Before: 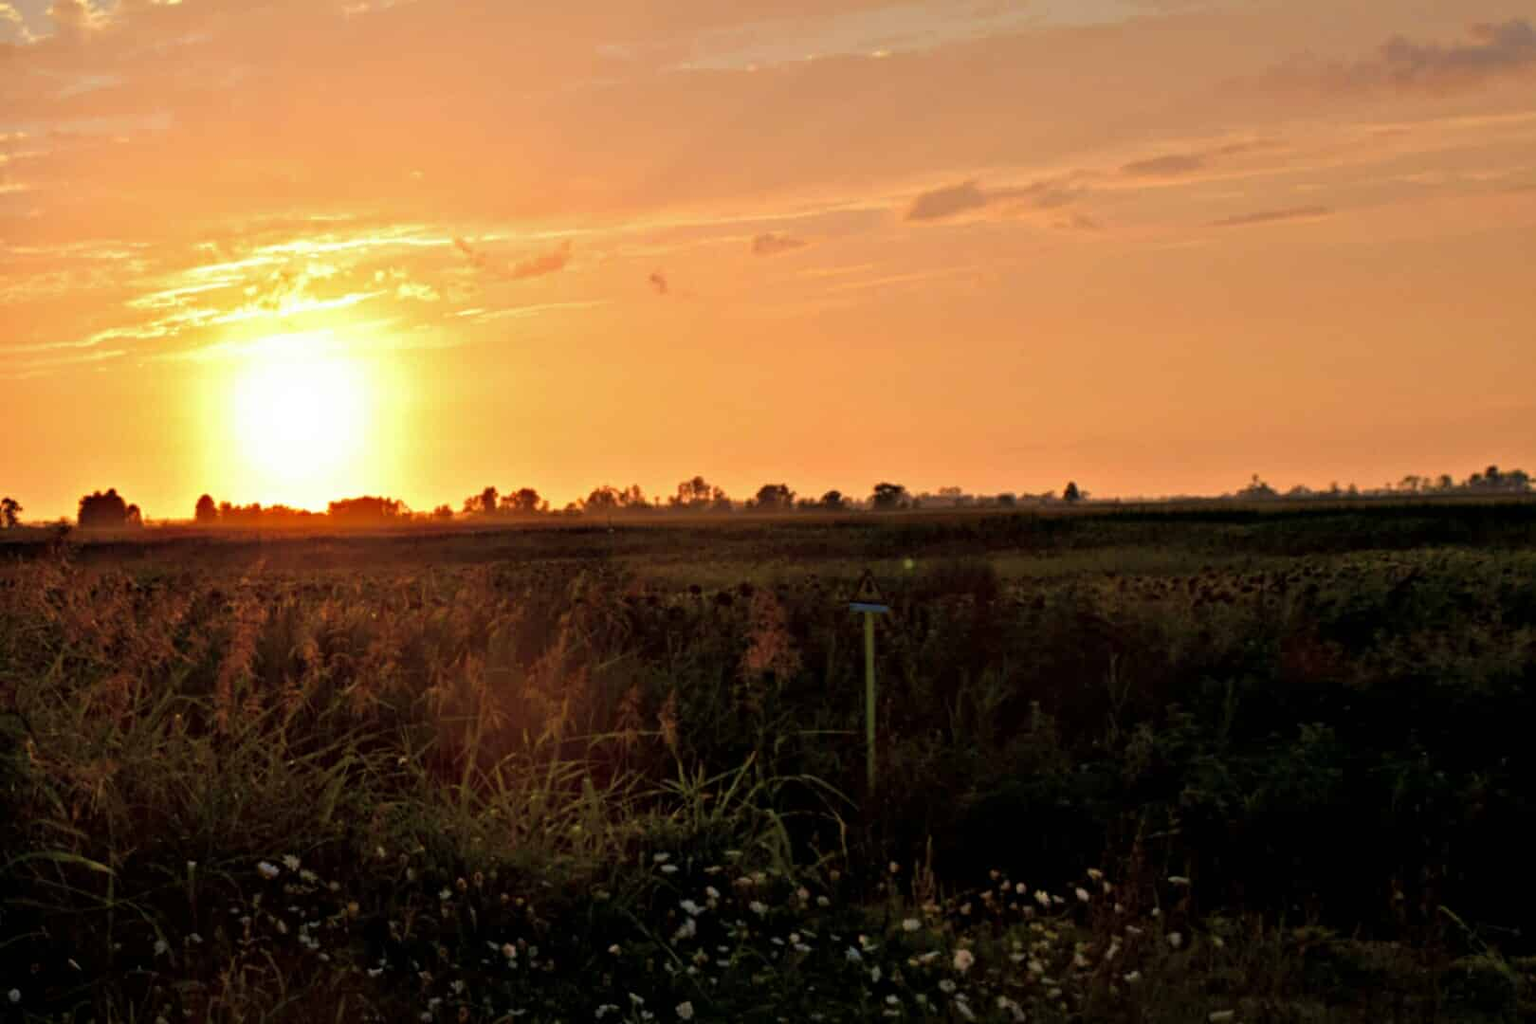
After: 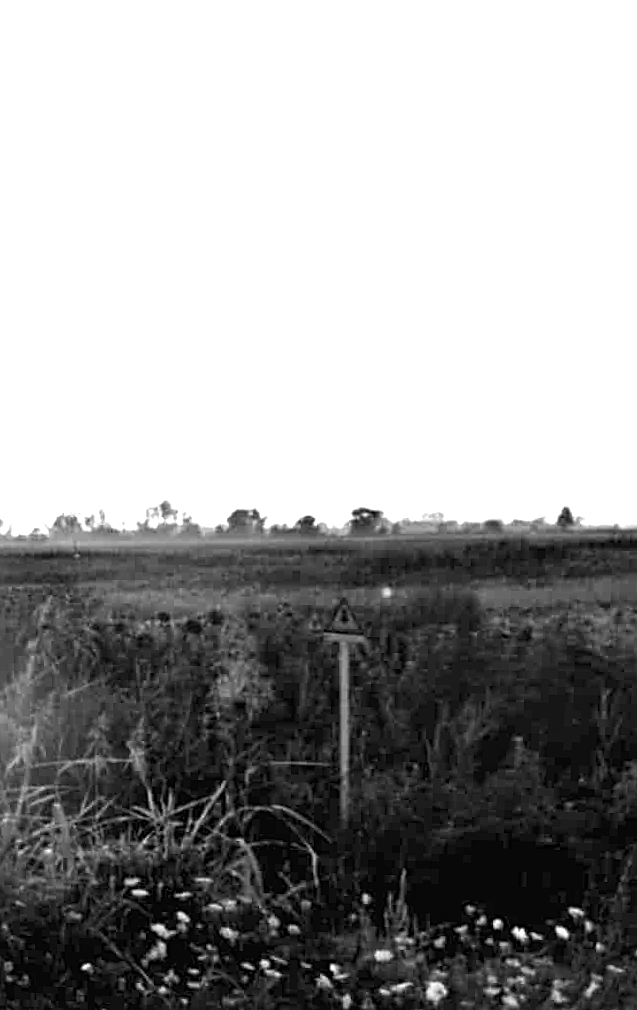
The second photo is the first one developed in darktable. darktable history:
sharpen: on, module defaults
monochrome: on, module defaults
exposure: black level correction 0, exposure 2.088 EV, compensate exposure bias true, compensate highlight preservation false
crop: left 31.229%, right 27.105%
white balance: red 1.042, blue 1.17
rotate and perspective: rotation 0.062°, lens shift (vertical) 0.115, lens shift (horizontal) -0.133, crop left 0.047, crop right 0.94, crop top 0.061, crop bottom 0.94
